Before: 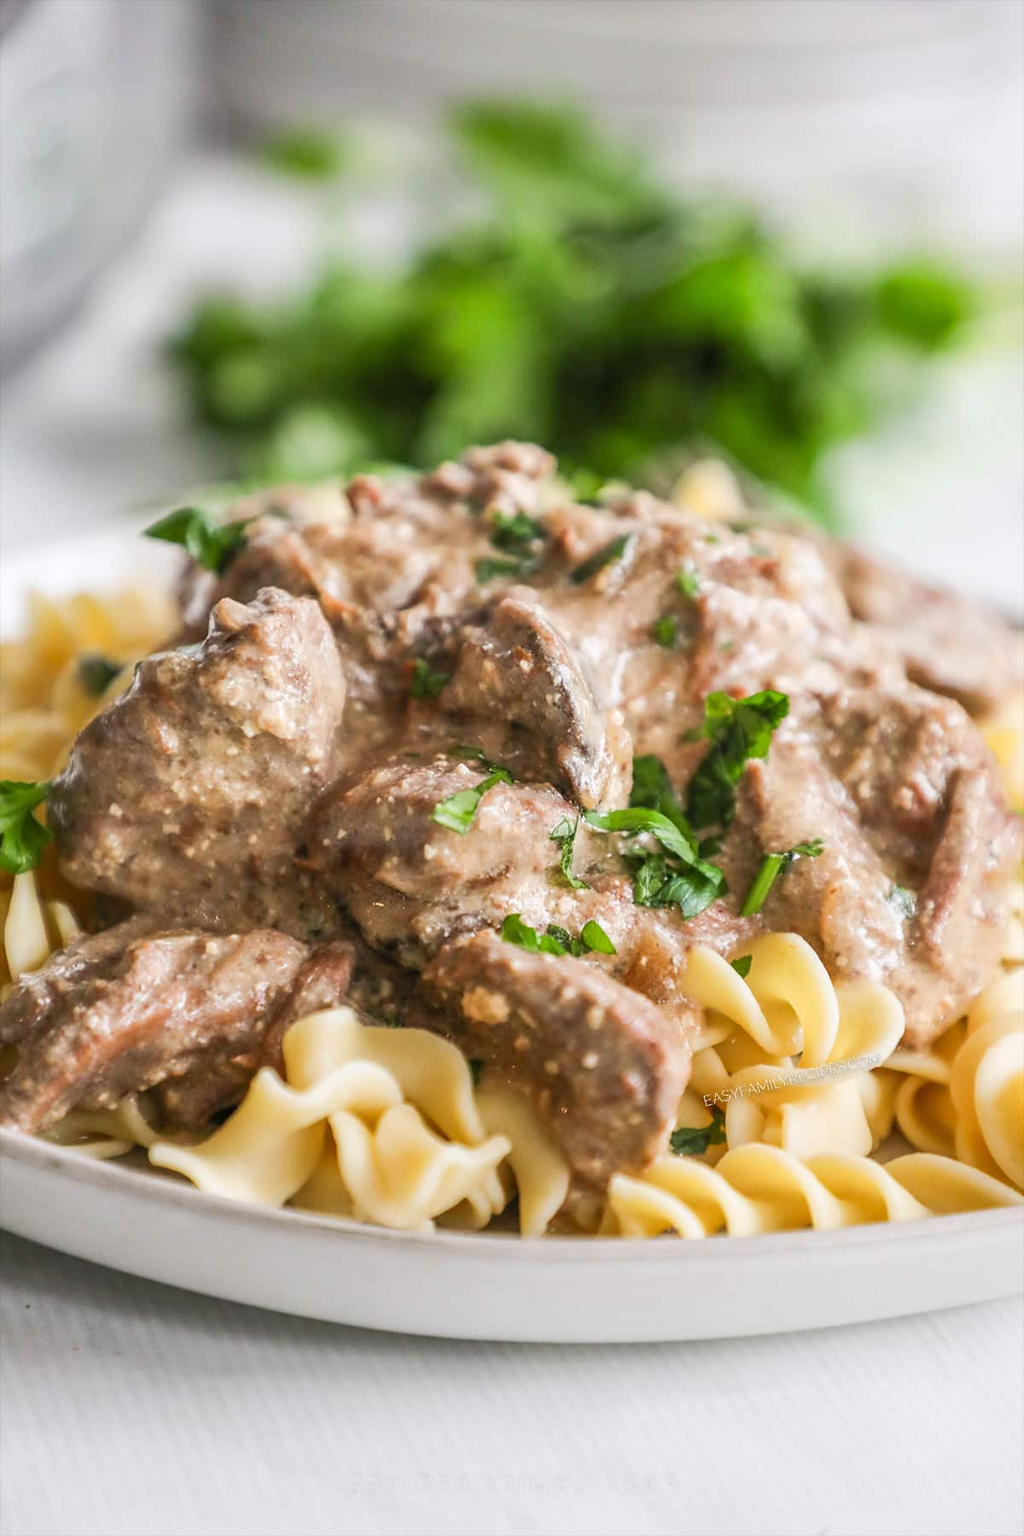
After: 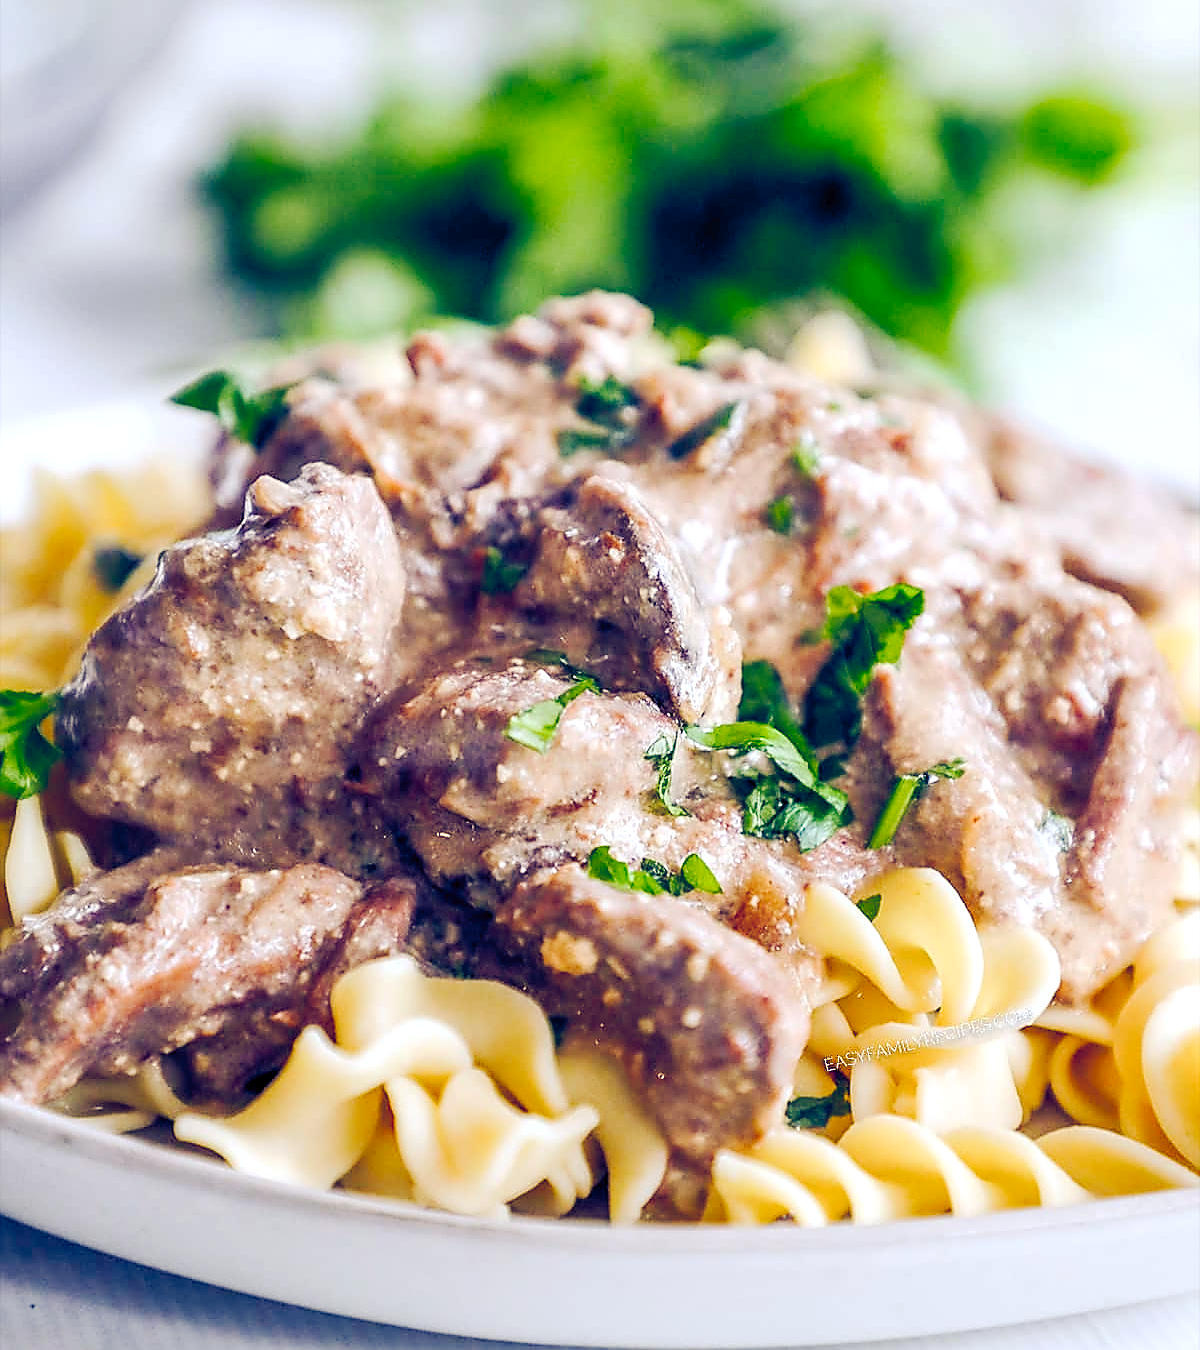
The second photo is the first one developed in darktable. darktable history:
sharpen: radius 1.4, amount 1.25, threshold 0.7
color balance rgb: shadows lift › luminance -41.13%, shadows lift › chroma 14.13%, shadows lift › hue 260°, power › luminance -3.76%, power › chroma 0.56%, power › hue 40.37°, highlights gain › luminance 16.81%, highlights gain › chroma 2.94%, highlights gain › hue 260°, global offset › luminance -0.29%, global offset › chroma 0.31%, global offset › hue 260°, perceptual saturation grading › global saturation 20%, perceptual saturation grading › highlights -13.92%, perceptual saturation grading › shadows 50%
tone curve: curves: ch0 [(0, 0) (0.003, 0.012) (0.011, 0.02) (0.025, 0.032) (0.044, 0.046) (0.069, 0.06) (0.1, 0.09) (0.136, 0.133) (0.177, 0.182) (0.224, 0.247) (0.277, 0.316) (0.335, 0.396) (0.399, 0.48) (0.468, 0.568) (0.543, 0.646) (0.623, 0.717) (0.709, 0.777) (0.801, 0.846) (0.898, 0.912) (1, 1)], preserve colors none
crop and rotate: top 12.5%, bottom 12.5%
